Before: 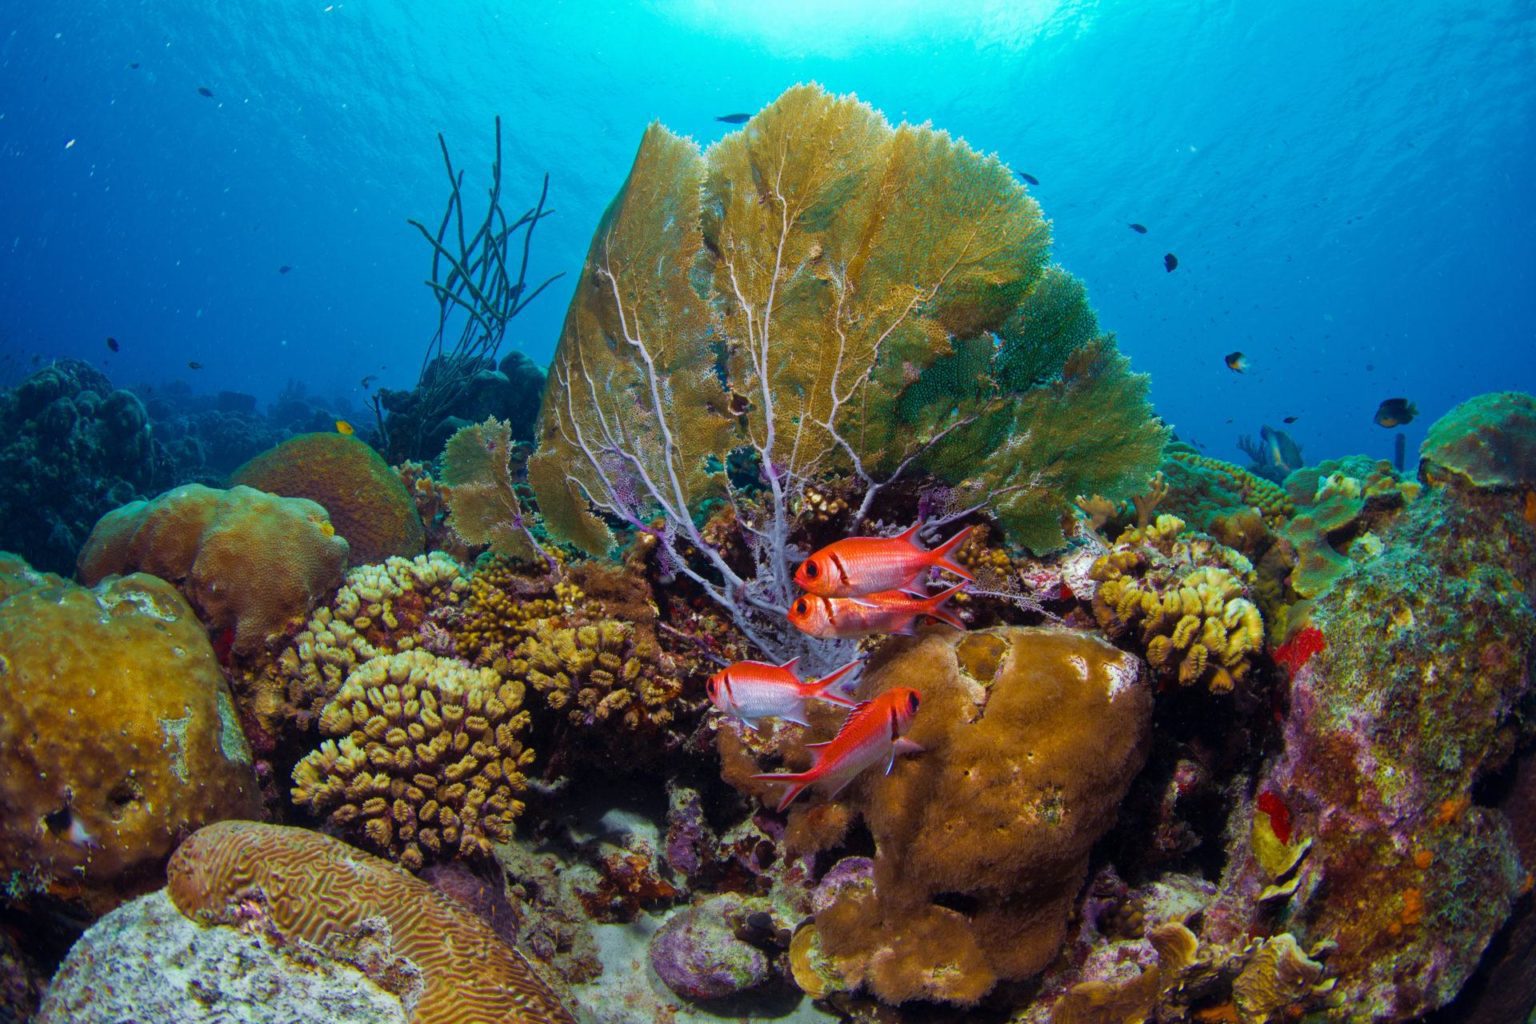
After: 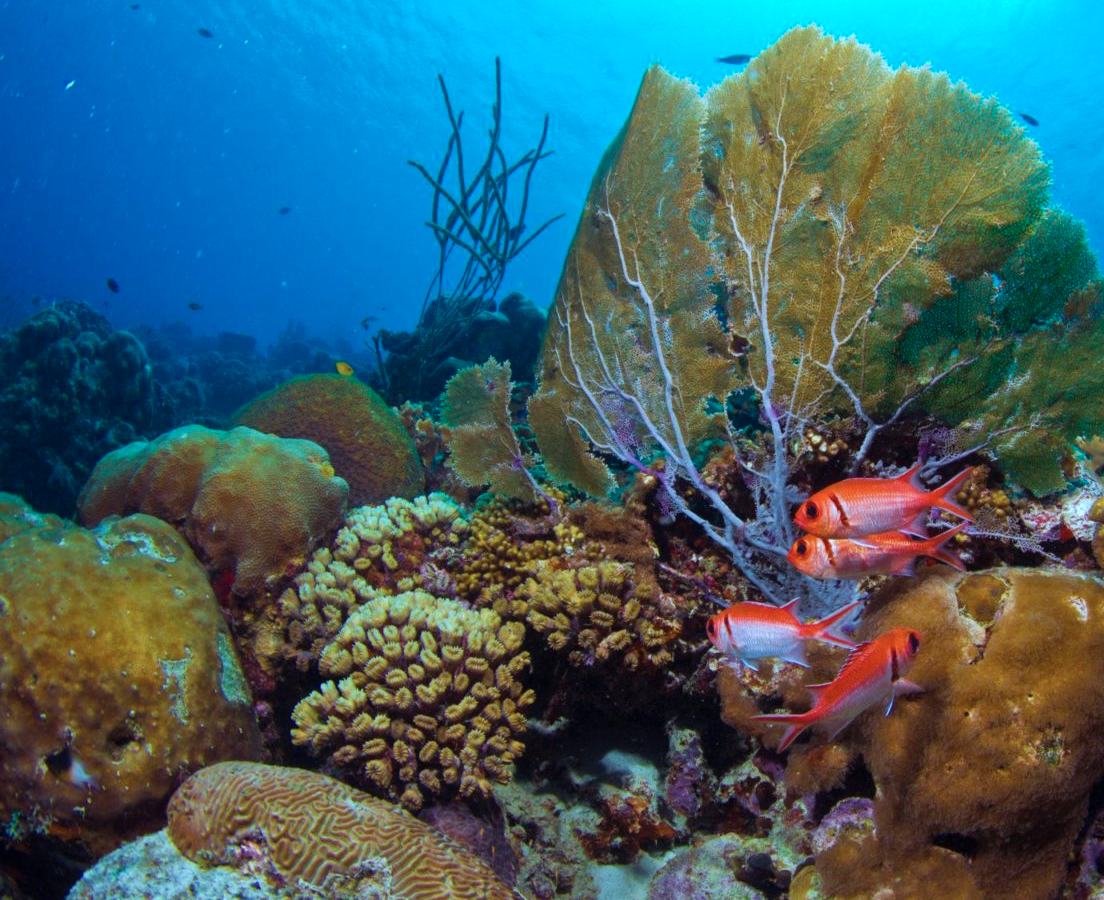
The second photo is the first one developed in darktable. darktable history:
crop: top 5.803%, right 27.864%, bottom 5.804%
color correction: highlights a* -10.69, highlights b* -19.19
